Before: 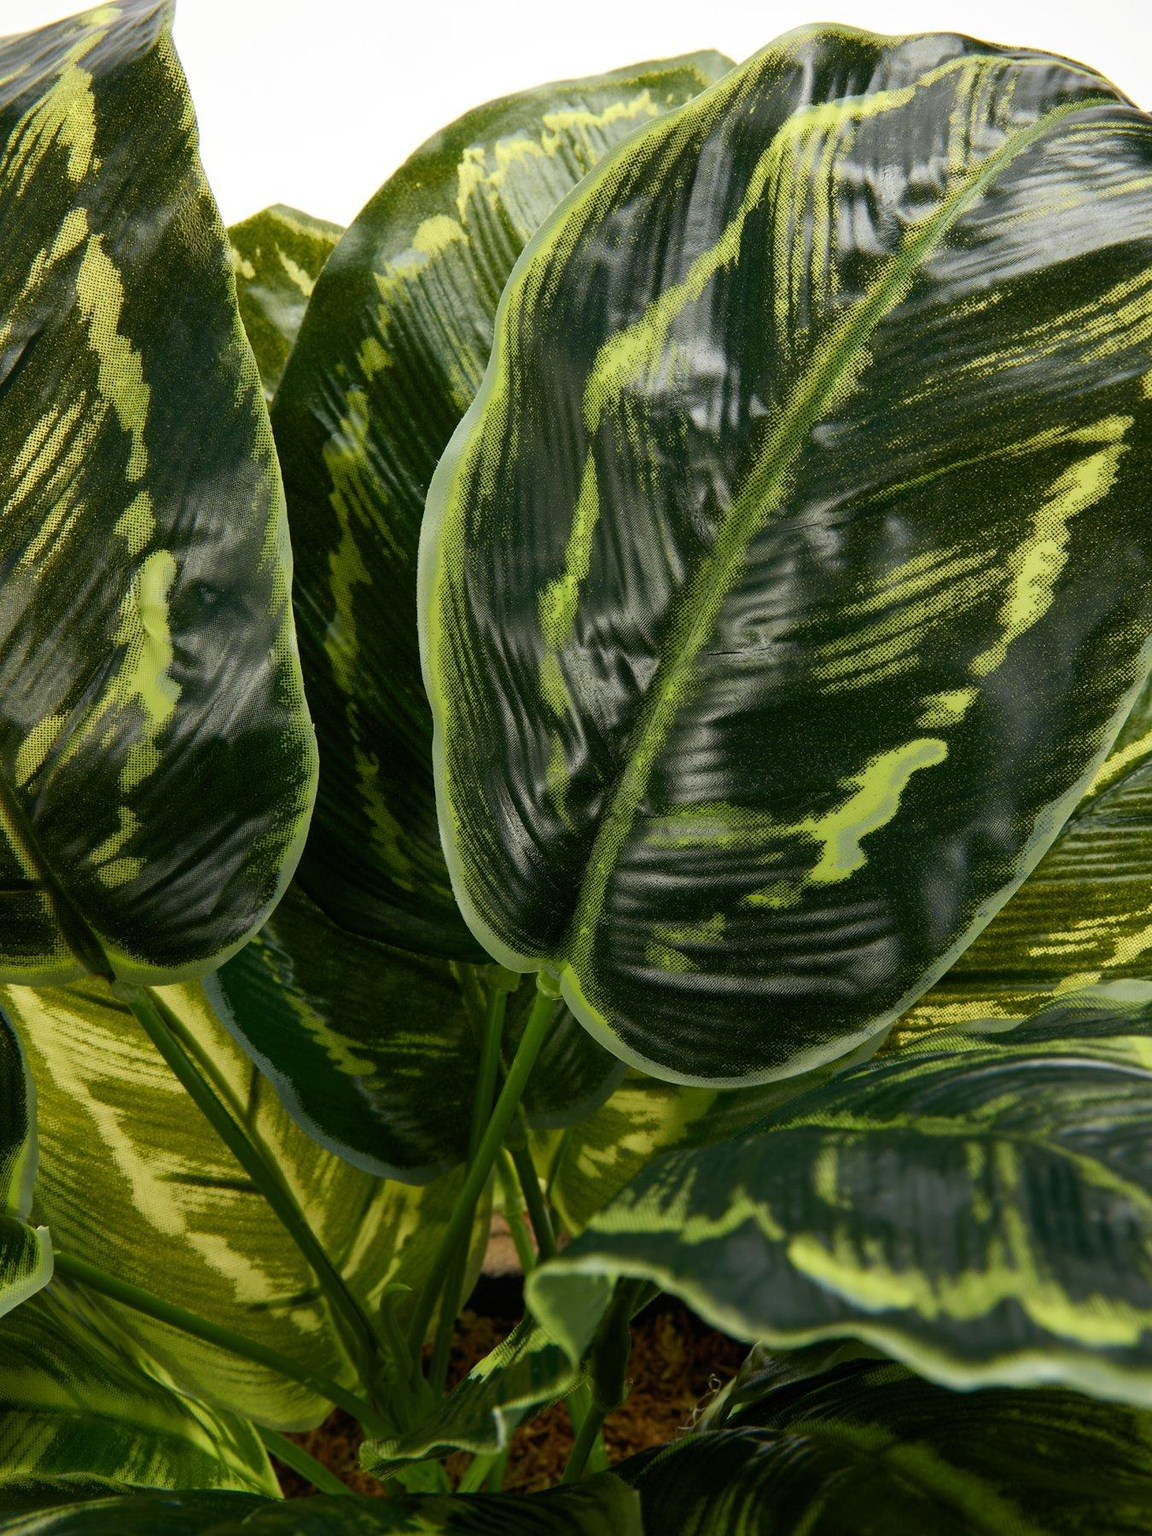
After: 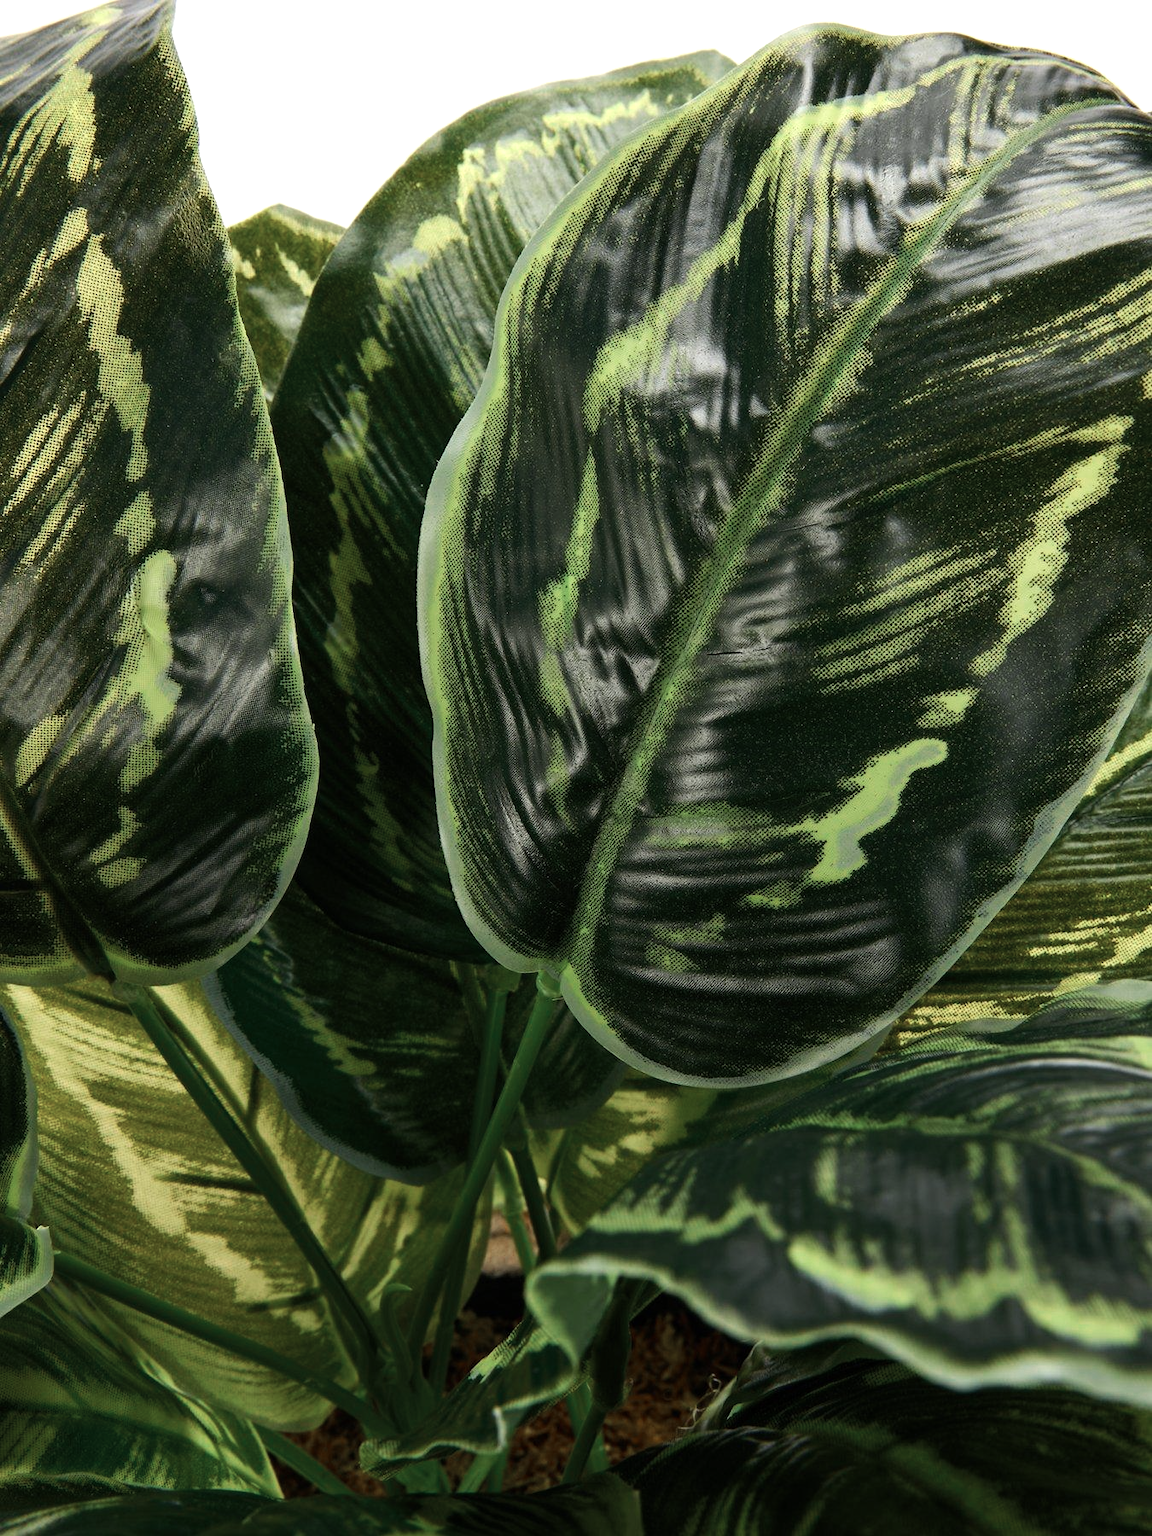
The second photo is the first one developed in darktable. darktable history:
tone equalizer: -8 EV -0.417 EV, -7 EV -0.389 EV, -6 EV -0.333 EV, -5 EV -0.222 EV, -3 EV 0.222 EV, -2 EV 0.333 EV, -1 EV 0.389 EV, +0 EV 0.417 EV, edges refinement/feathering 500, mask exposure compensation -1.57 EV, preserve details no
color zones: curves: ch0 [(0, 0.5) (0.125, 0.4) (0.25, 0.5) (0.375, 0.4) (0.5, 0.4) (0.625, 0.35) (0.75, 0.35) (0.875, 0.5)]; ch1 [(0, 0.35) (0.125, 0.45) (0.25, 0.35) (0.375, 0.35) (0.5, 0.35) (0.625, 0.35) (0.75, 0.45) (0.875, 0.35)]; ch2 [(0, 0.6) (0.125, 0.5) (0.25, 0.5) (0.375, 0.6) (0.5, 0.6) (0.625, 0.5) (0.75, 0.5) (0.875, 0.5)]
